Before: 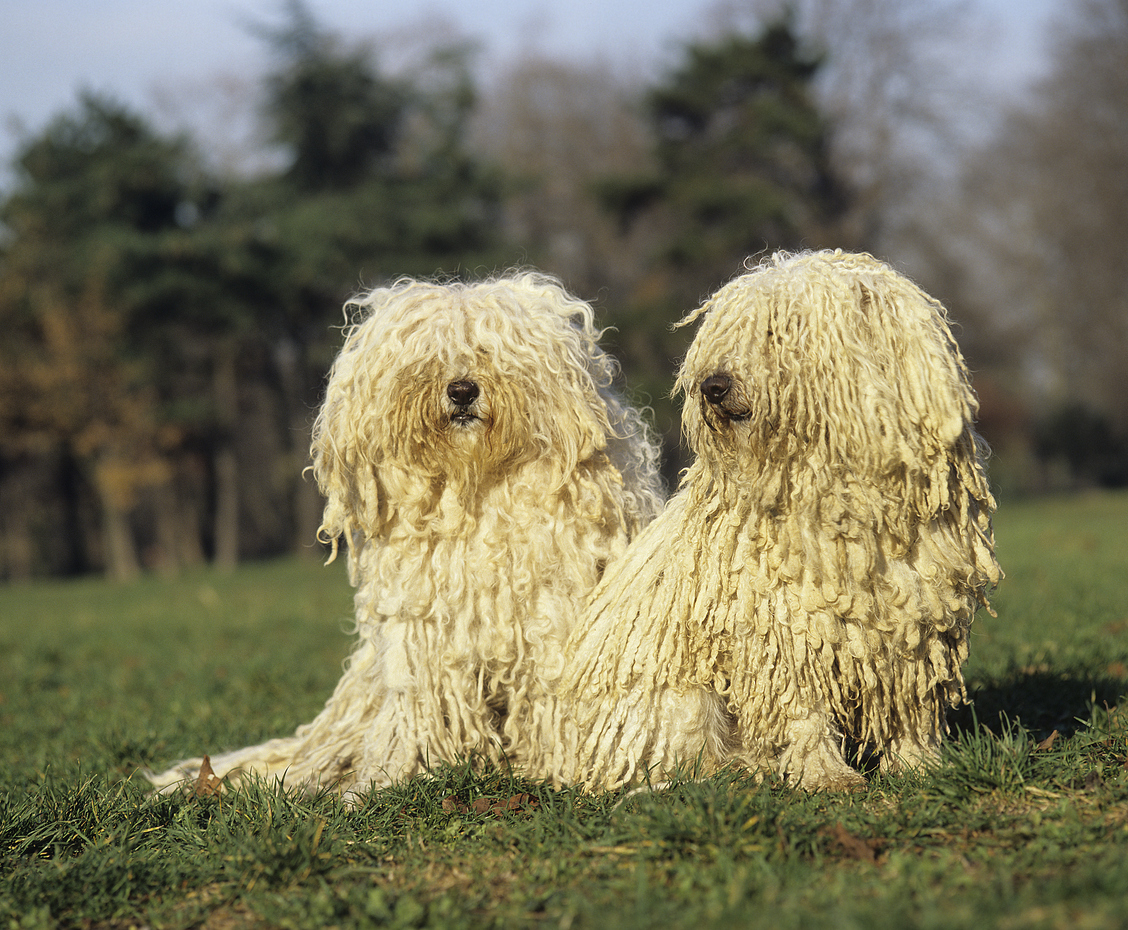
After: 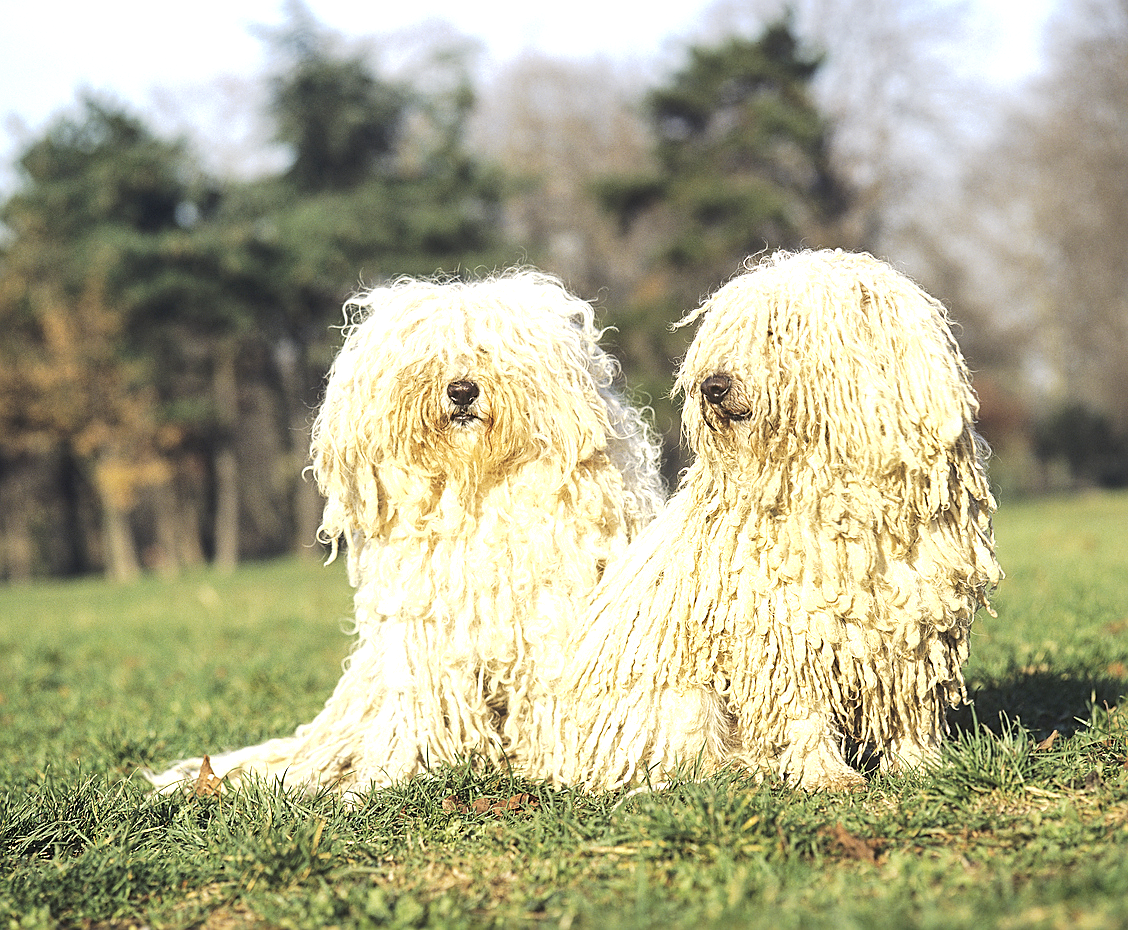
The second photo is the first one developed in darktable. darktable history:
exposure: black level correction 0, exposure 1.1 EV, compensate exposure bias true, compensate highlight preservation false
tone curve: curves: ch0 [(0, 0) (0.003, 0.026) (0.011, 0.03) (0.025, 0.047) (0.044, 0.082) (0.069, 0.119) (0.1, 0.157) (0.136, 0.19) (0.177, 0.231) (0.224, 0.27) (0.277, 0.318) (0.335, 0.383) (0.399, 0.456) (0.468, 0.532) (0.543, 0.618) (0.623, 0.71) (0.709, 0.786) (0.801, 0.851) (0.898, 0.908) (1, 1)], preserve colors none
sharpen: on, module defaults
local contrast: highlights 107%, shadows 99%, detail 120%, midtone range 0.2
